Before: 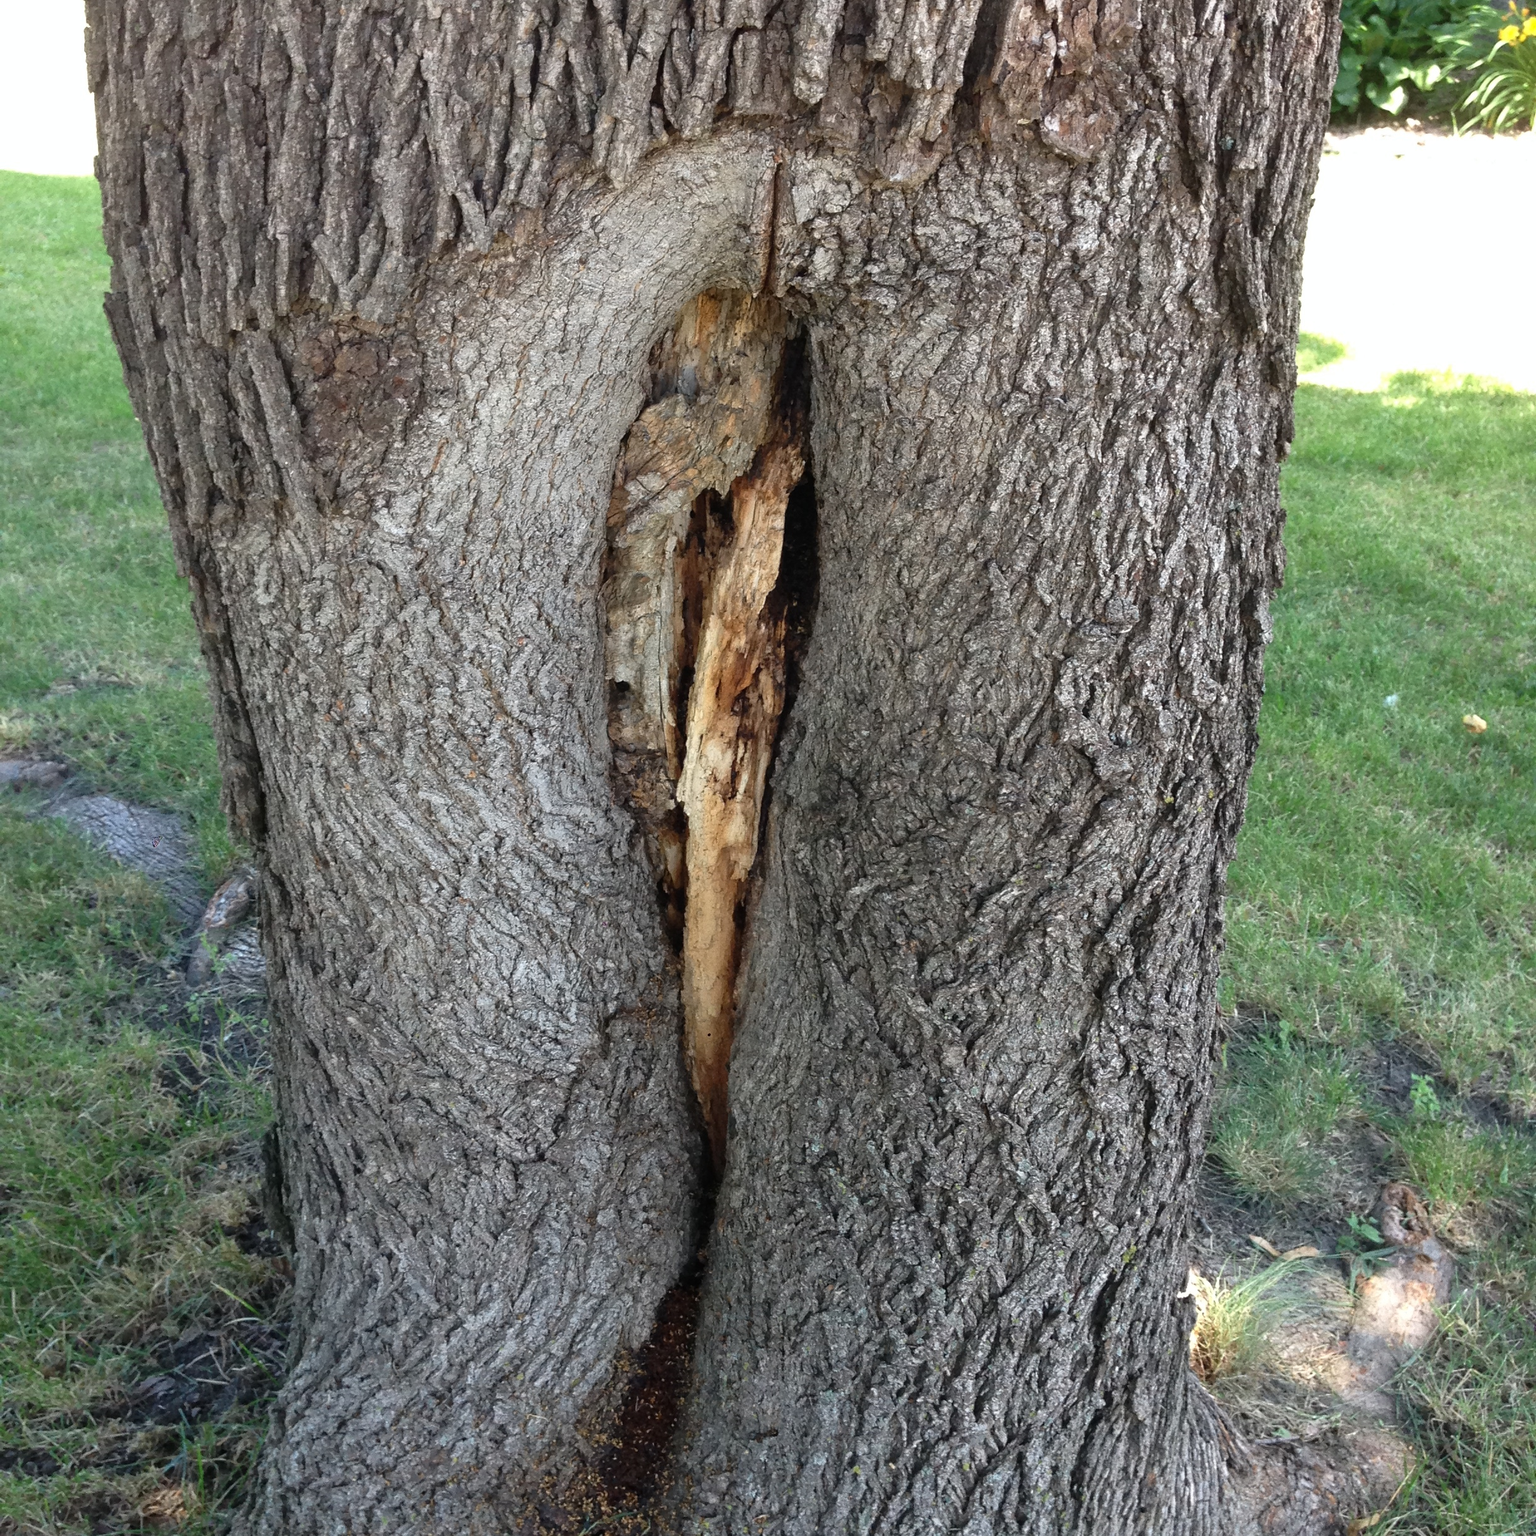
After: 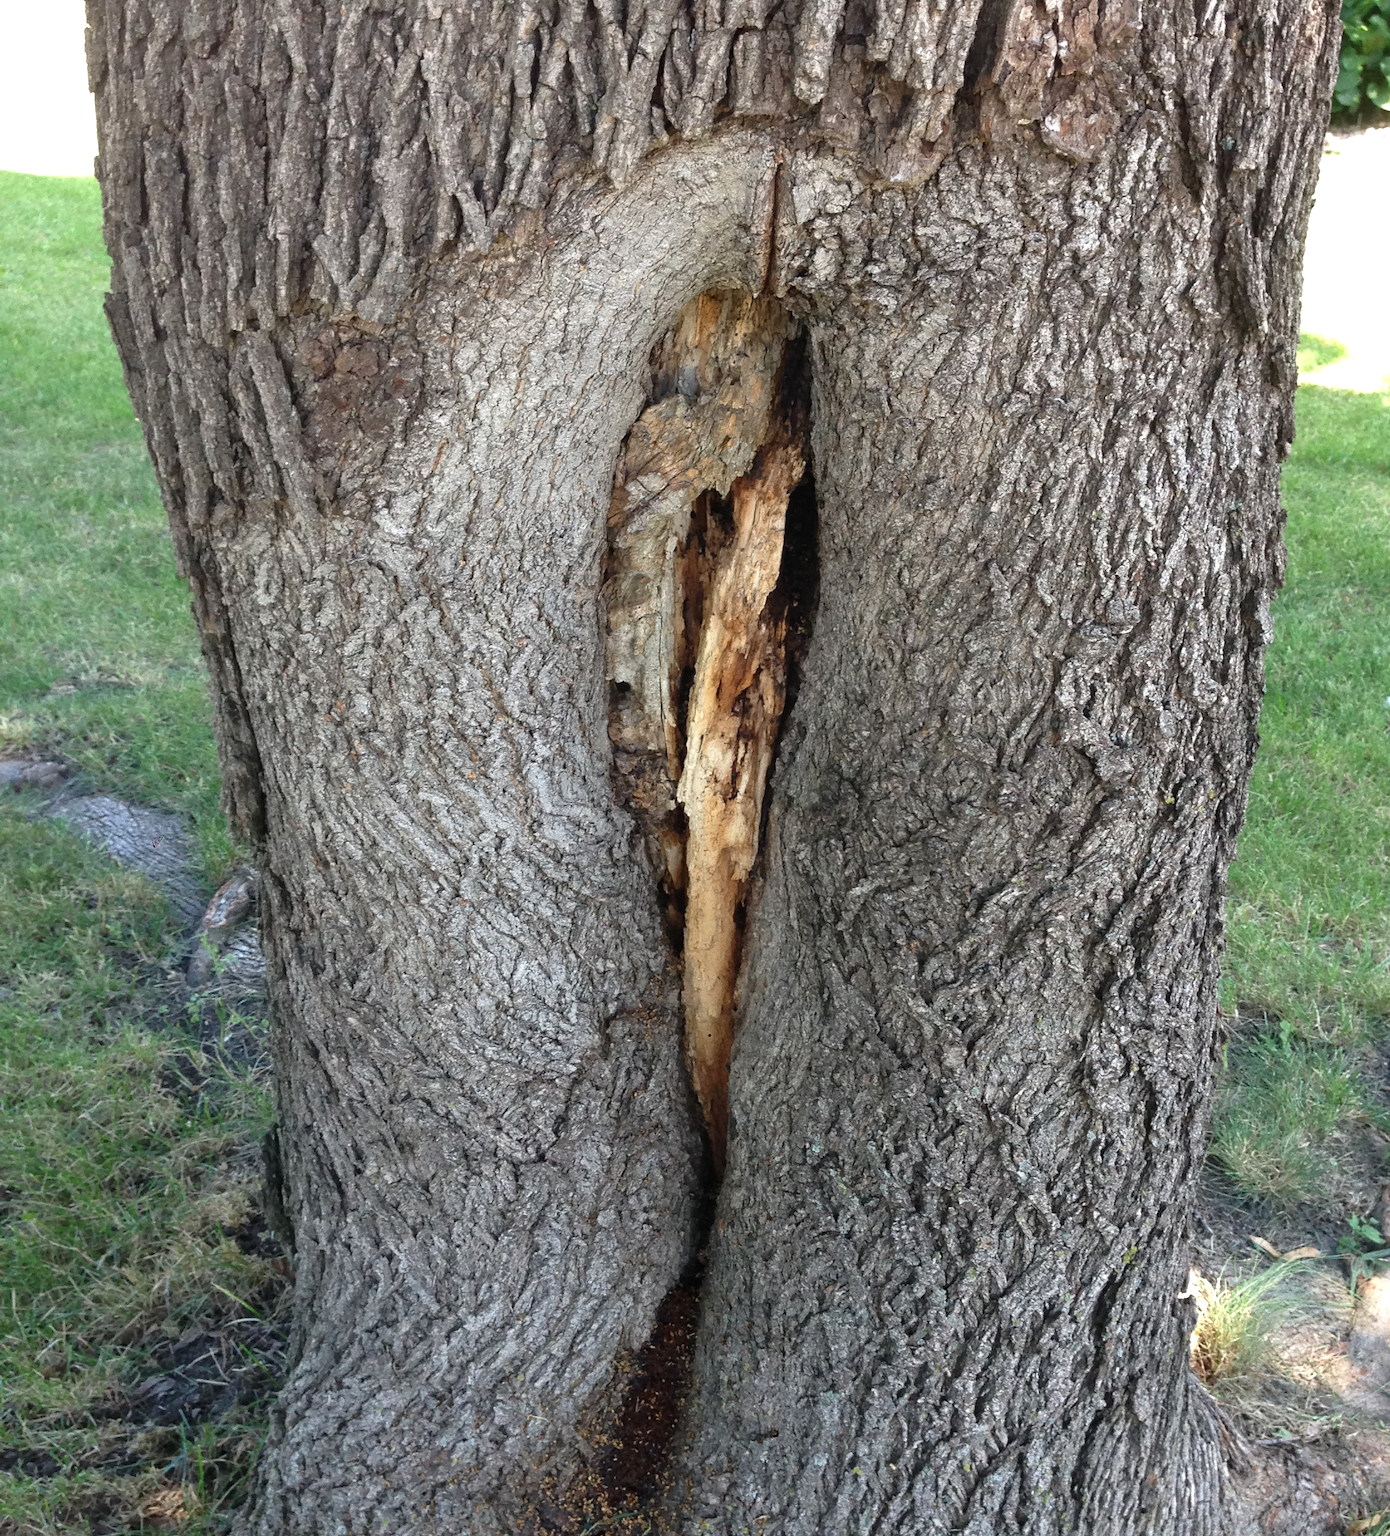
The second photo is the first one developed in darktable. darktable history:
crop: right 9.509%, bottom 0.031%
exposure: exposure 0.2 EV, compensate highlight preservation false
